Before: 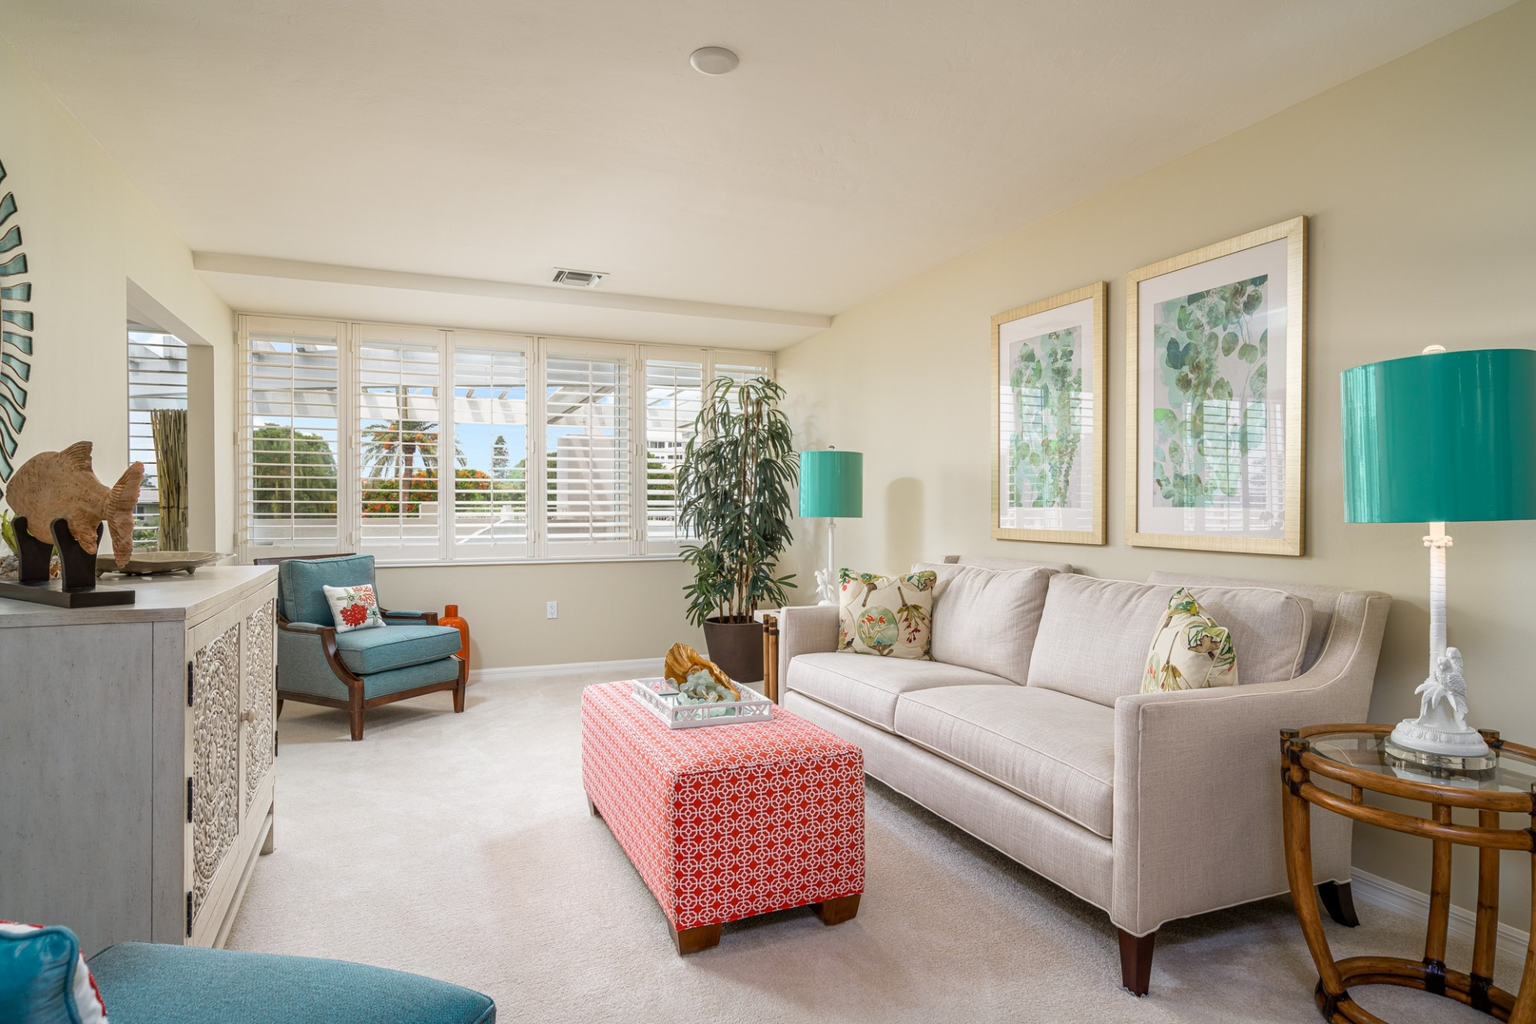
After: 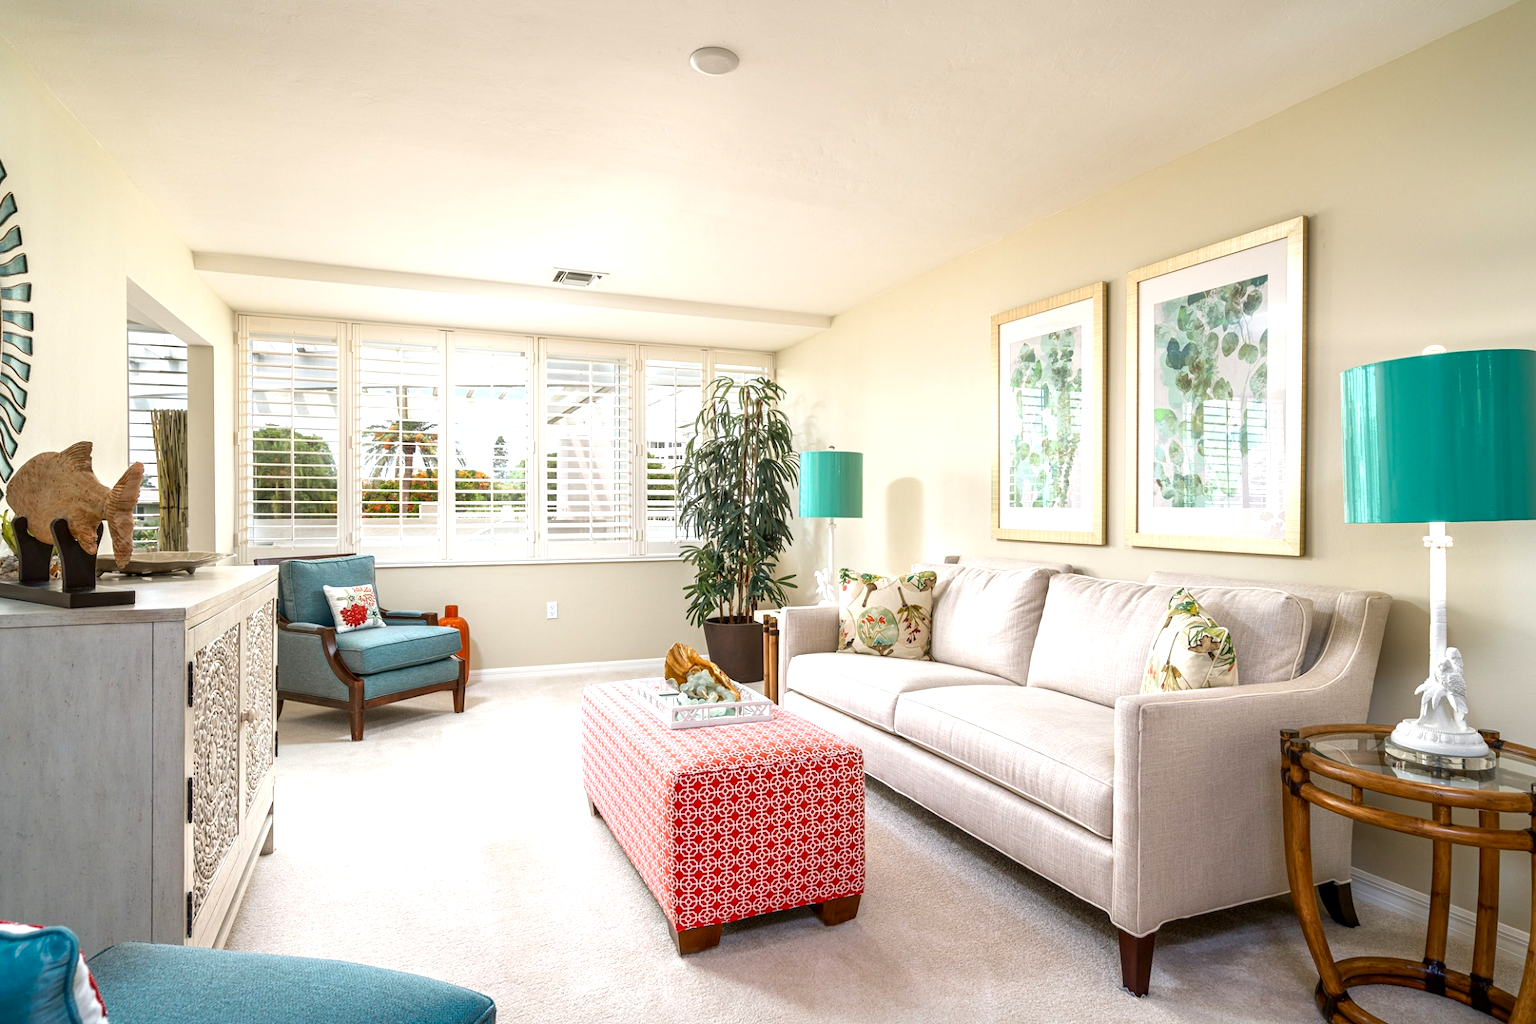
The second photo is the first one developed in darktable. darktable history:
exposure: exposure 0.696 EV, compensate exposure bias true, compensate highlight preservation false
contrast brightness saturation: brightness -0.096
